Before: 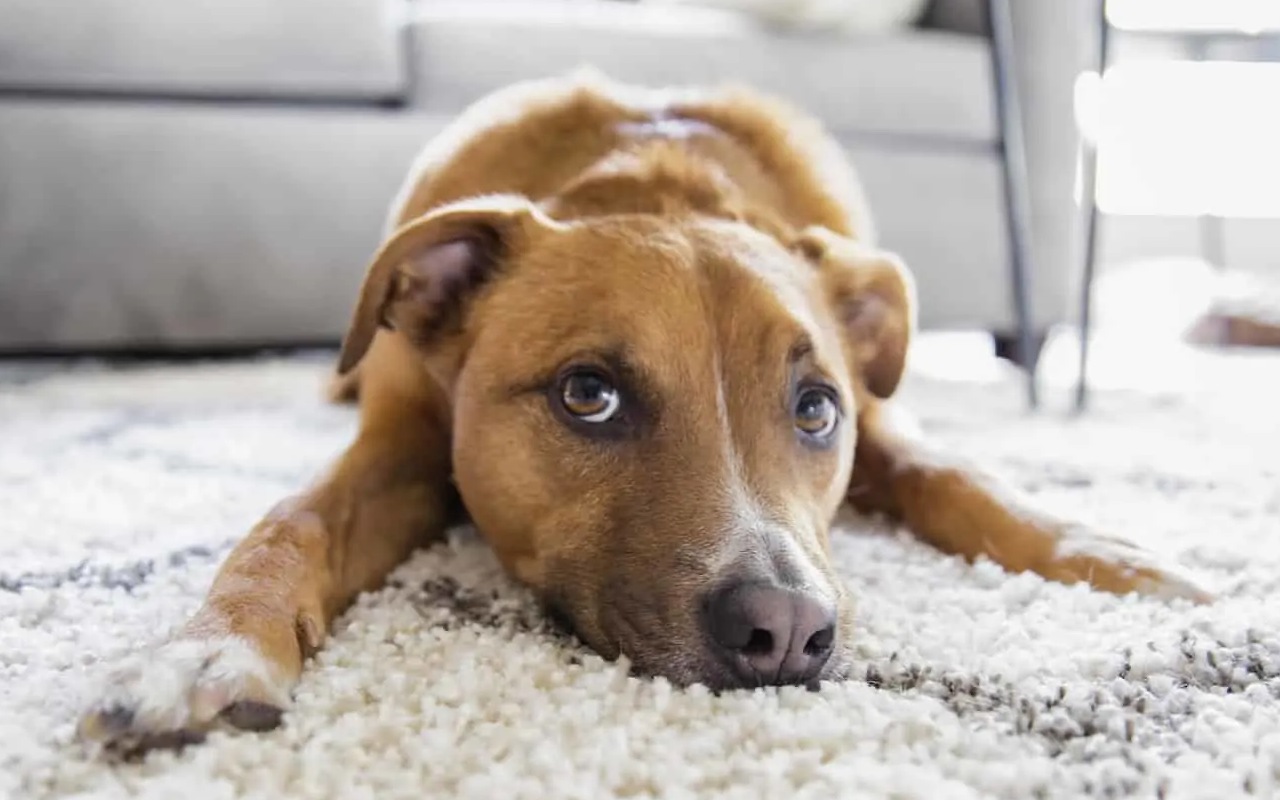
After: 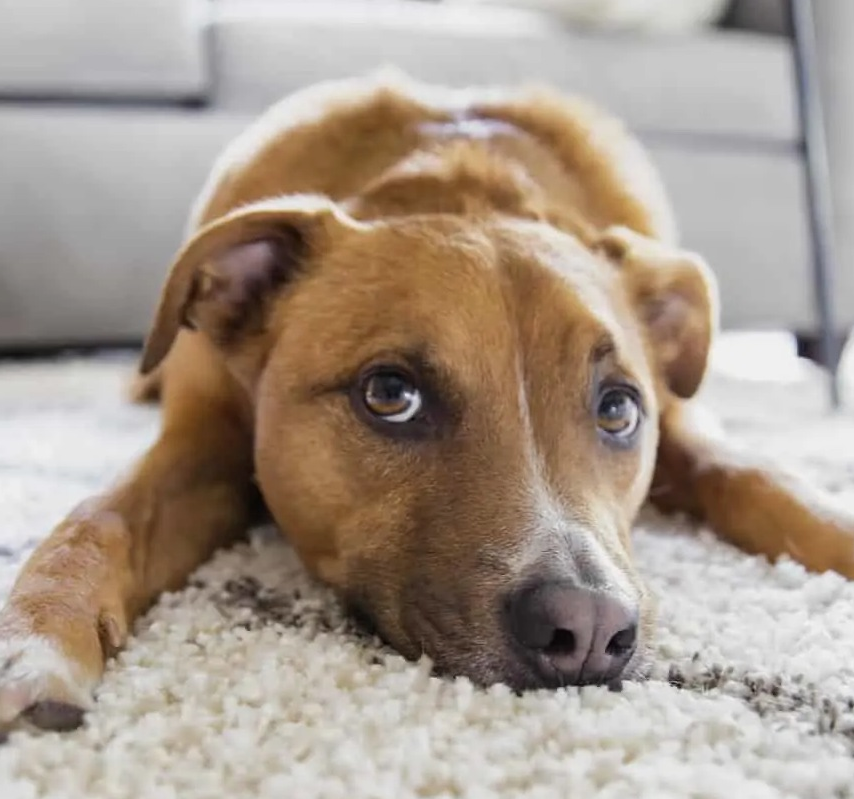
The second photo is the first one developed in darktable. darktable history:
crop and rotate: left 15.532%, right 17.721%
exposure: exposure -0.109 EV, compensate highlight preservation false
